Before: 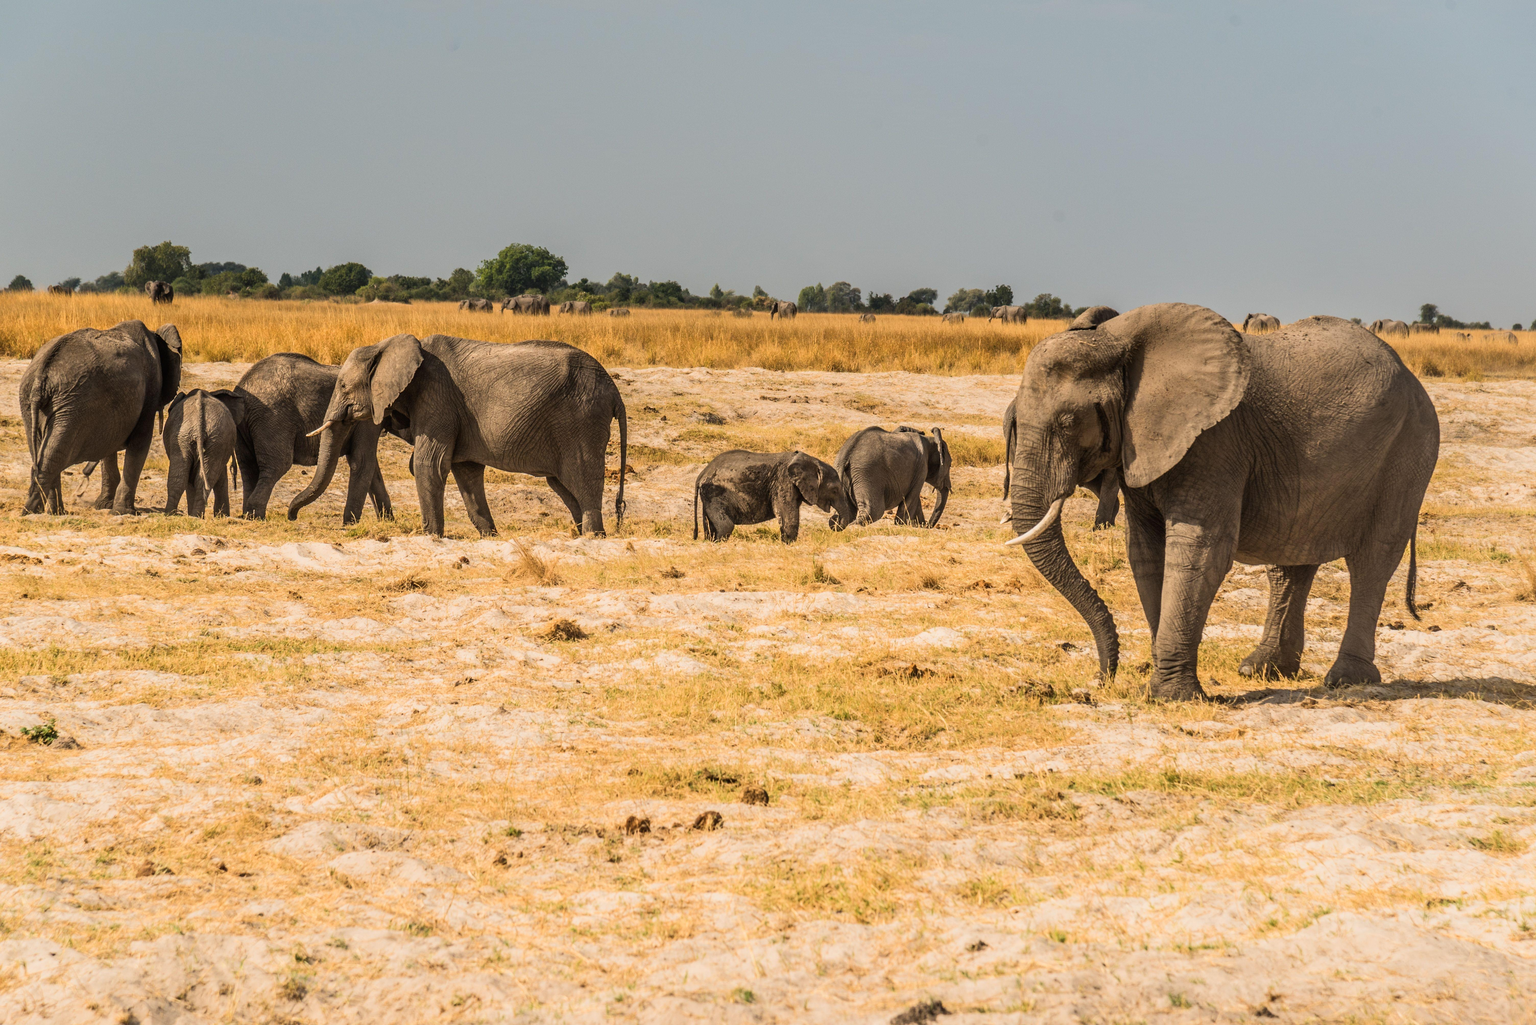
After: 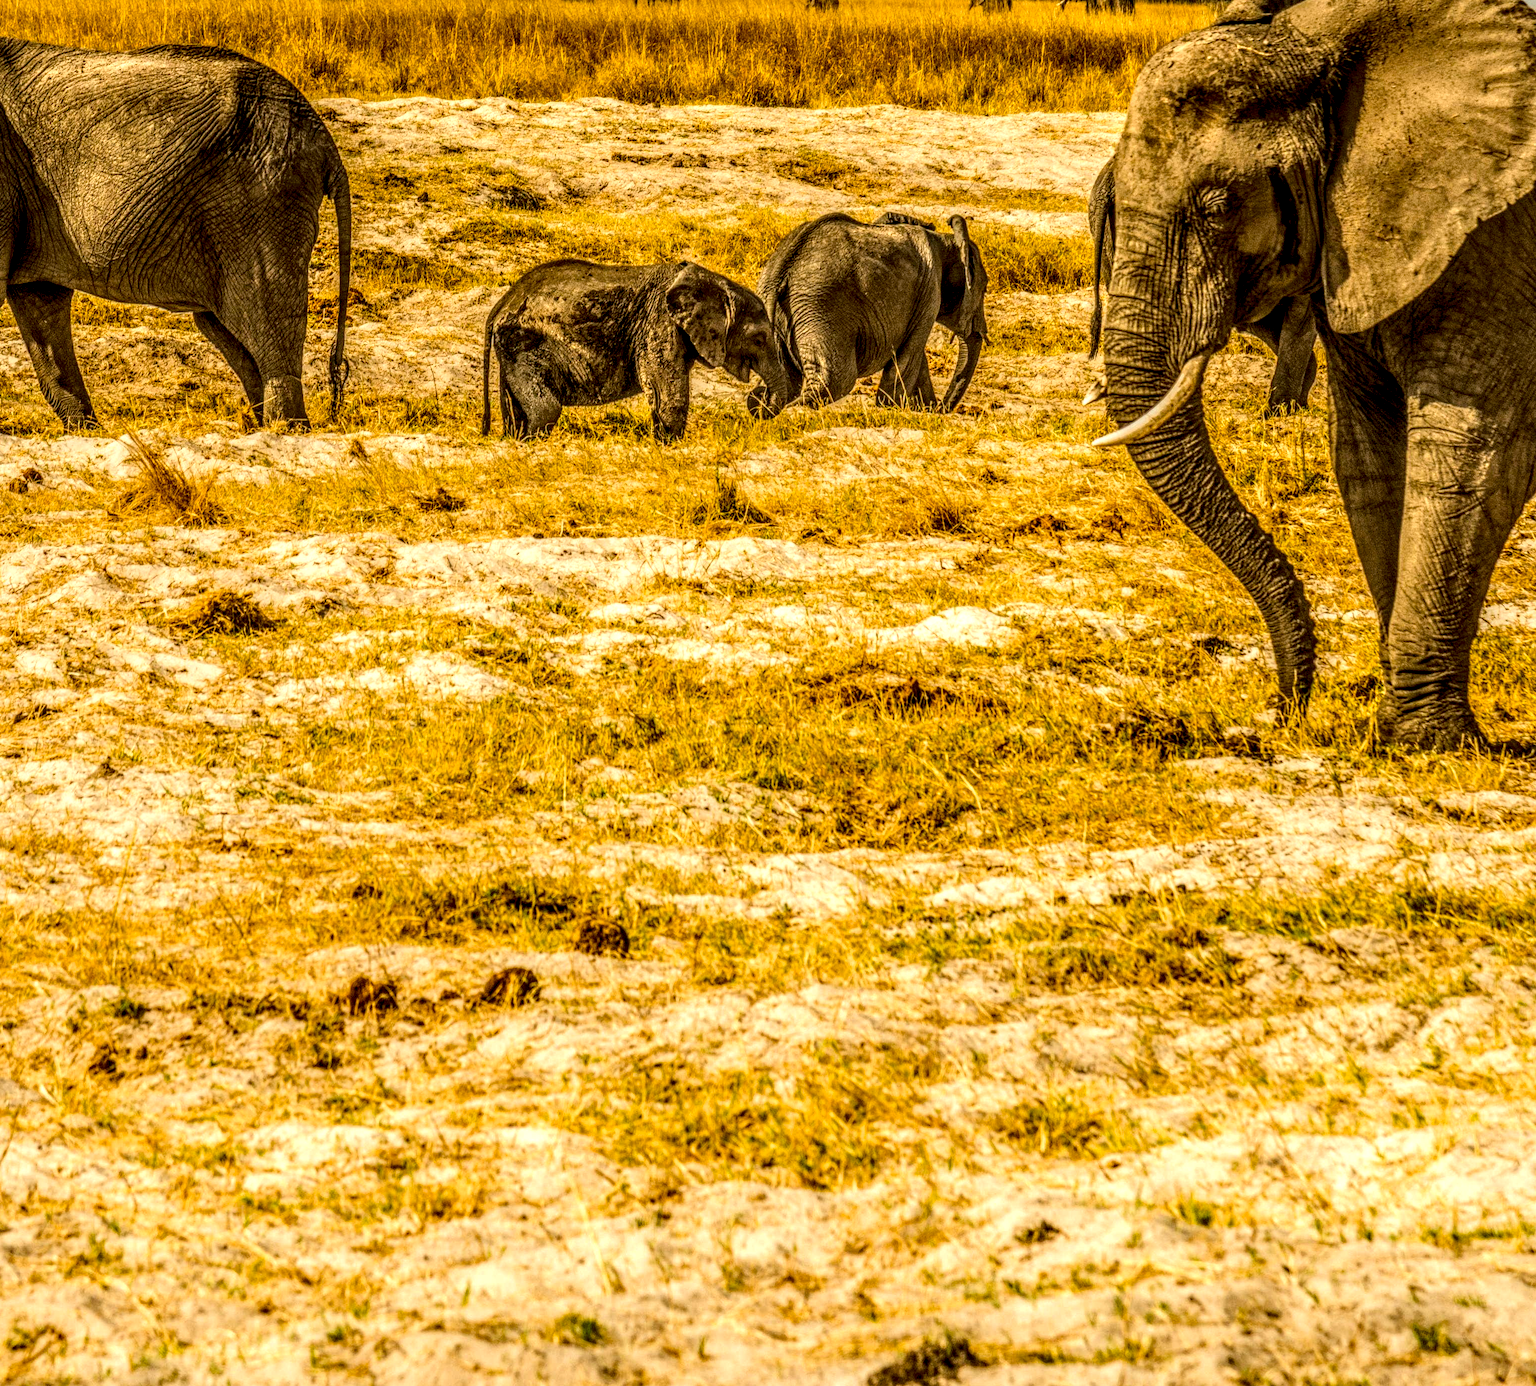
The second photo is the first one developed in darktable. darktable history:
local contrast: highlights 3%, shadows 1%, detail 299%, midtone range 0.301
color balance rgb: shadows lift › chroma 3.151%, shadows lift › hue 277.76°, perceptual saturation grading › global saturation 29.913%, global vibrance 20%
color correction: highlights a* -1.77, highlights b* 10.17, shadows a* 0.58, shadows b* 19.56
crop and rotate: left 29.166%, top 31.009%, right 19.818%
